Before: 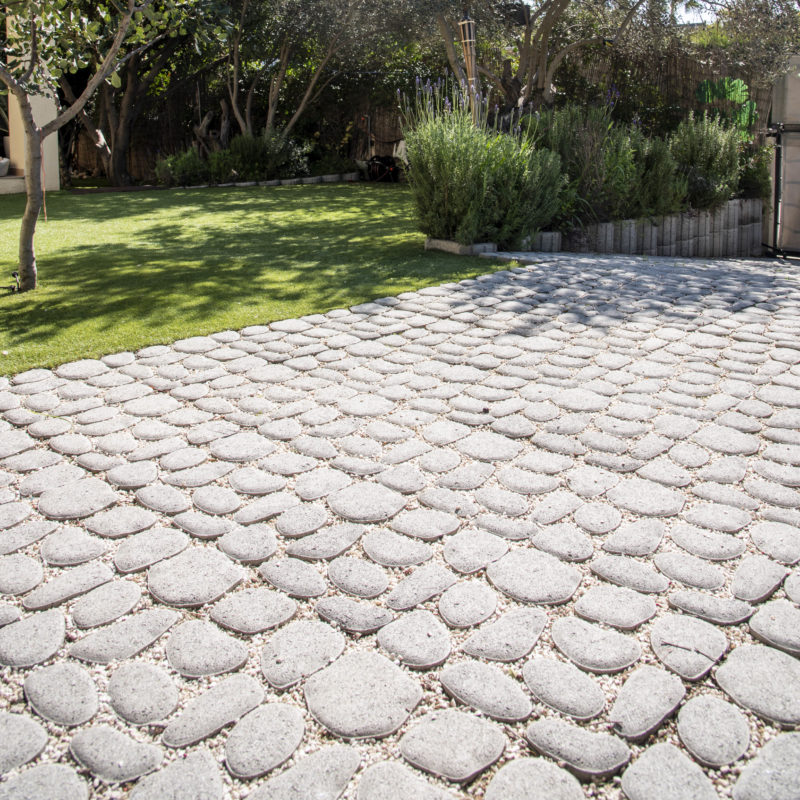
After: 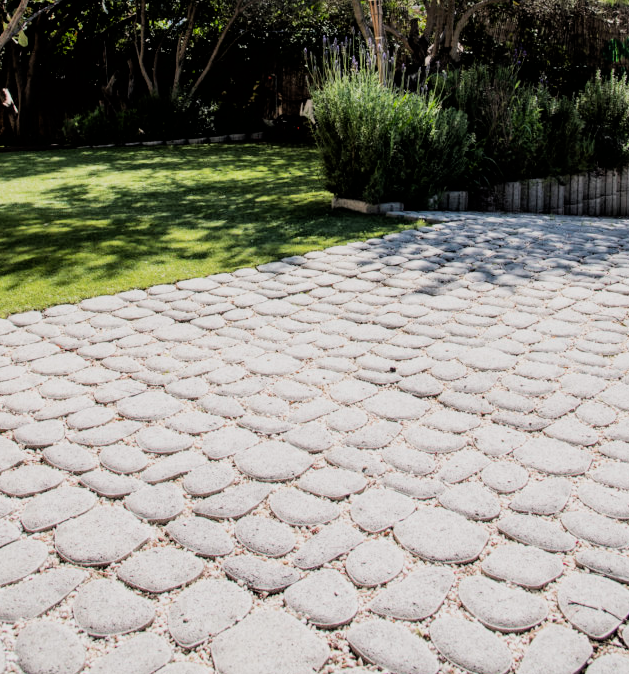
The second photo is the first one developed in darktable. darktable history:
crop: left 11.671%, top 5.175%, right 9.579%, bottom 10.46%
filmic rgb: black relative exposure -5.02 EV, white relative exposure 4 EV, threshold 3.06 EV, hardness 2.88, contrast 1.301, highlights saturation mix -10.58%, enable highlight reconstruction true
tone equalizer: edges refinement/feathering 500, mask exposure compensation -1.57 EV, preserve details no
